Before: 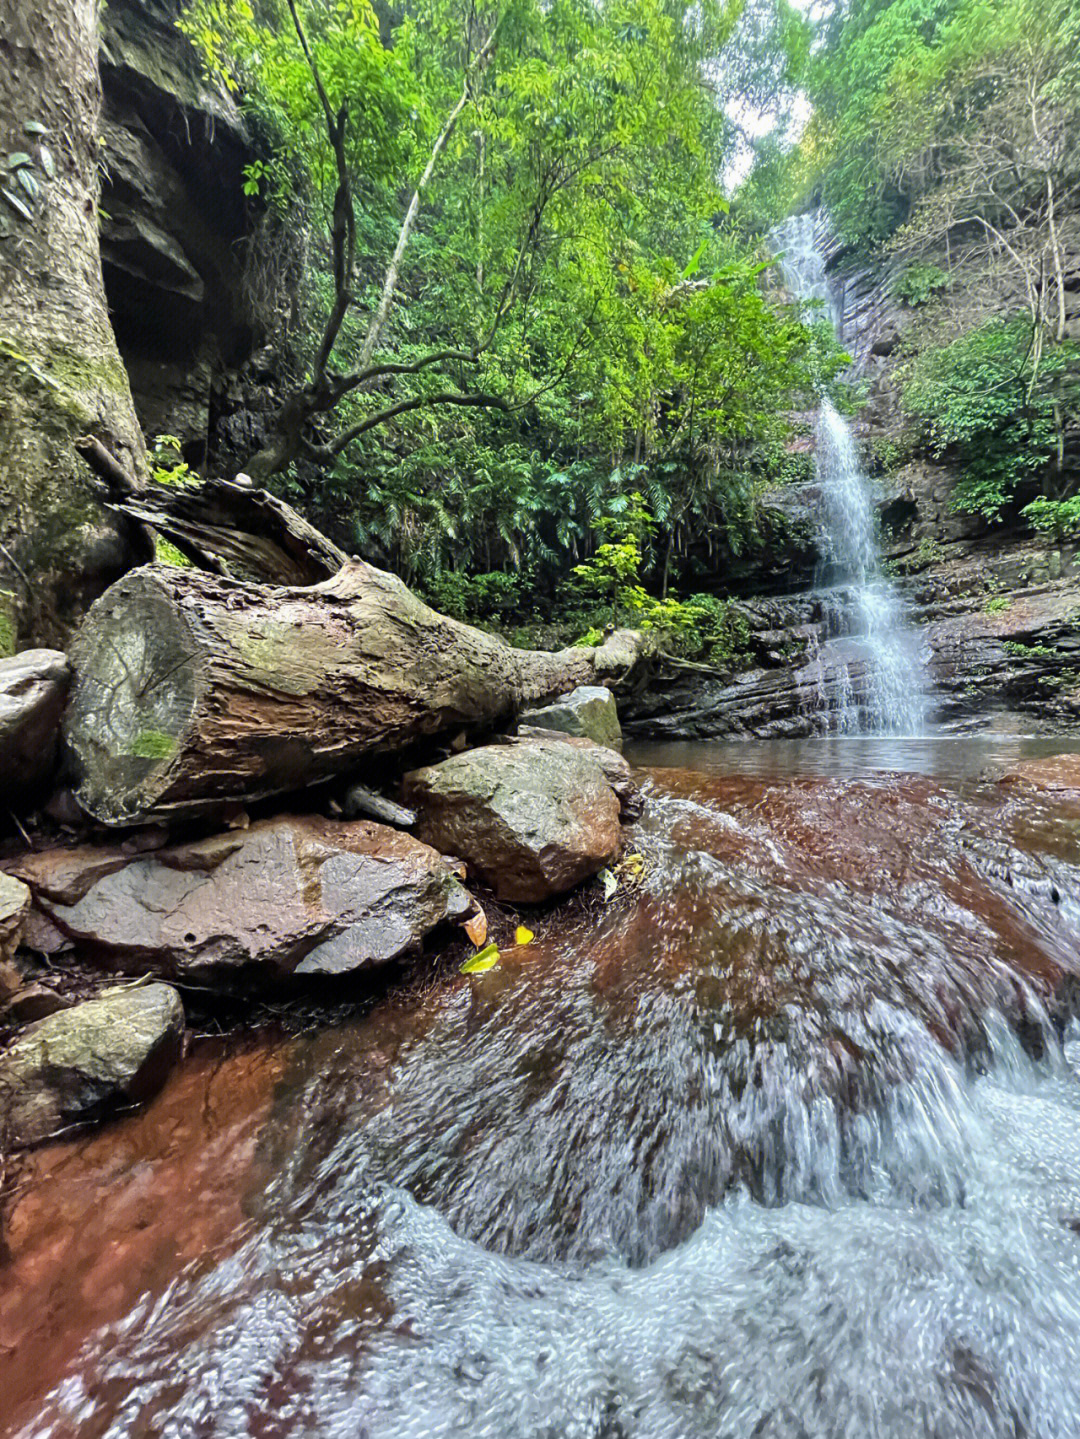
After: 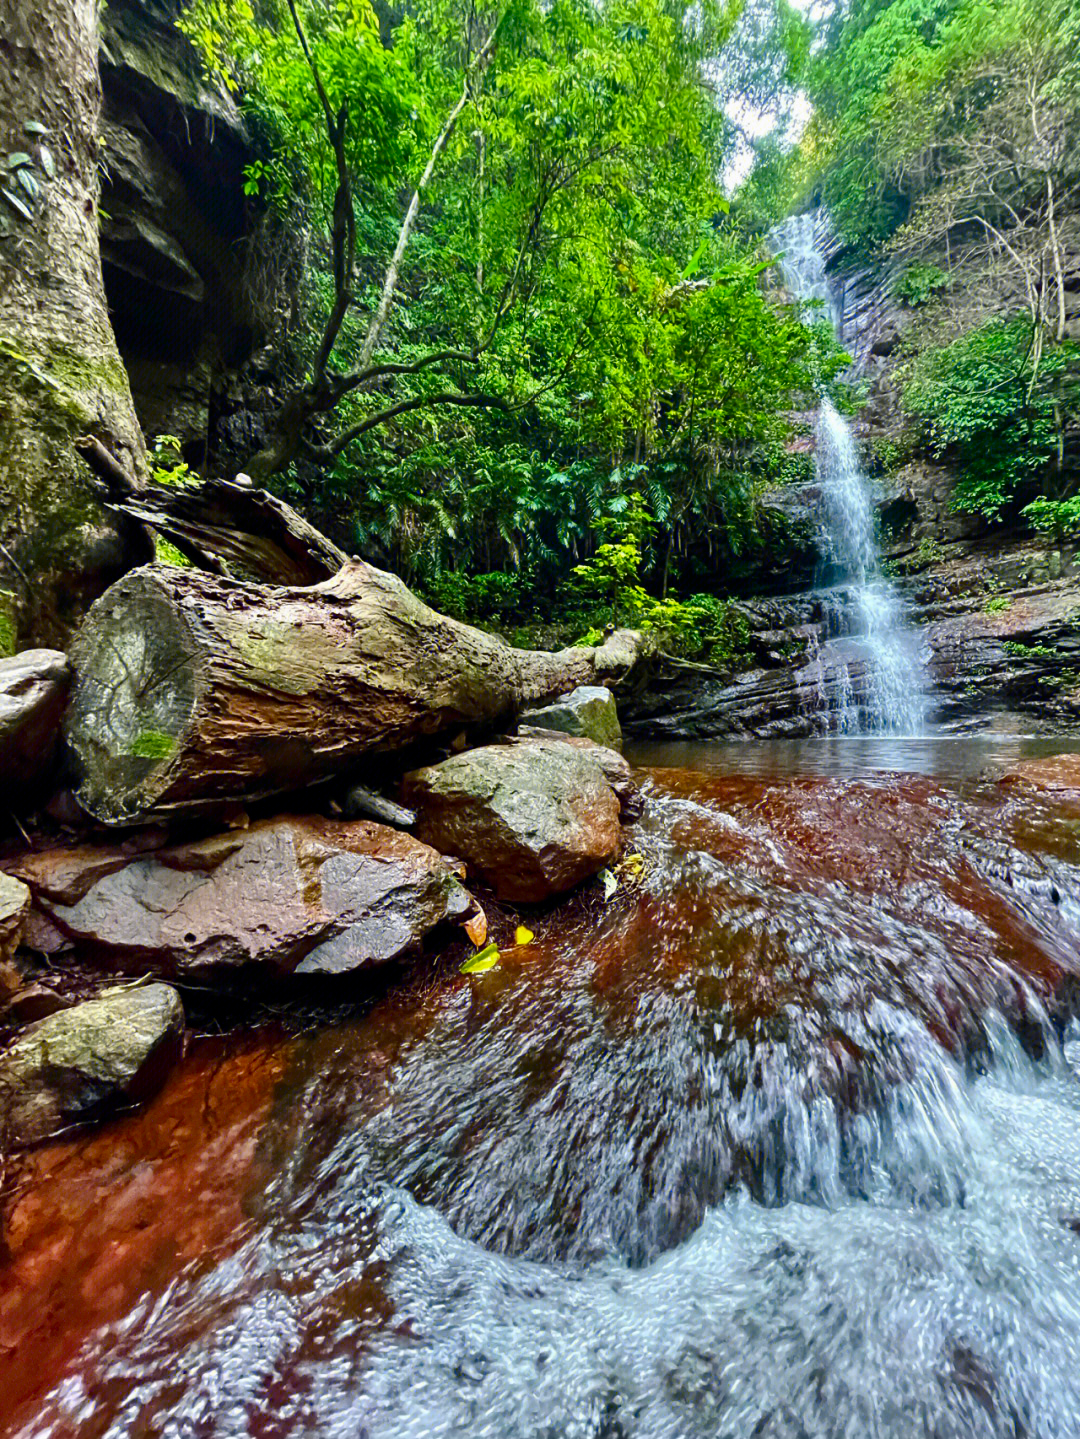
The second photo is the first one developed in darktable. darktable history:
color balance rgb: perceptual saturation grading › global saturation 20%, perceptual saturation grading › highlights -25.056%, perceptual saturation grading › shadows 50.196%, global vibrance 15.099%
contrast brightness saturation: contrast 0.12, brightness -0.117, saturation 0.199
